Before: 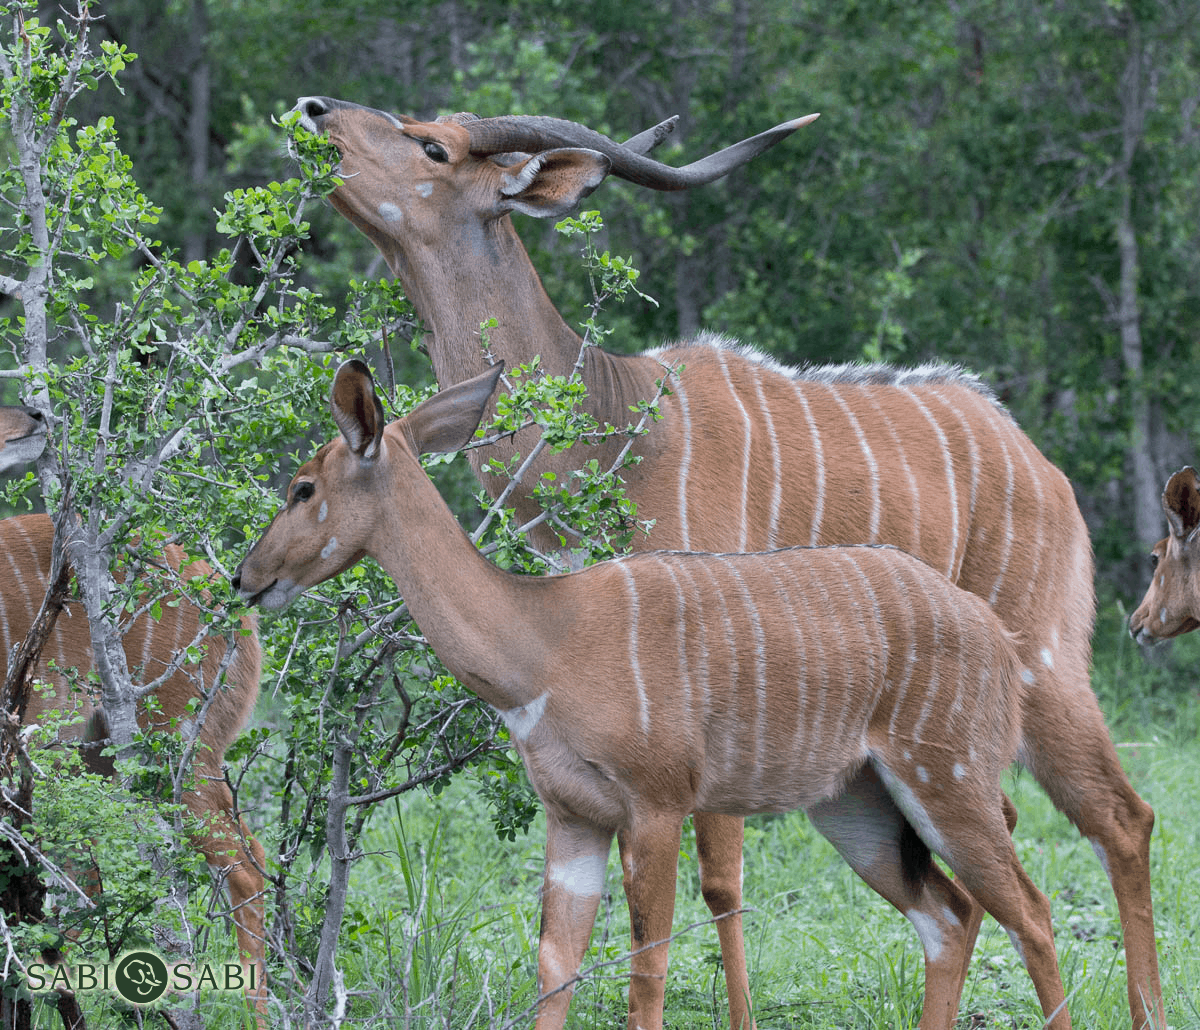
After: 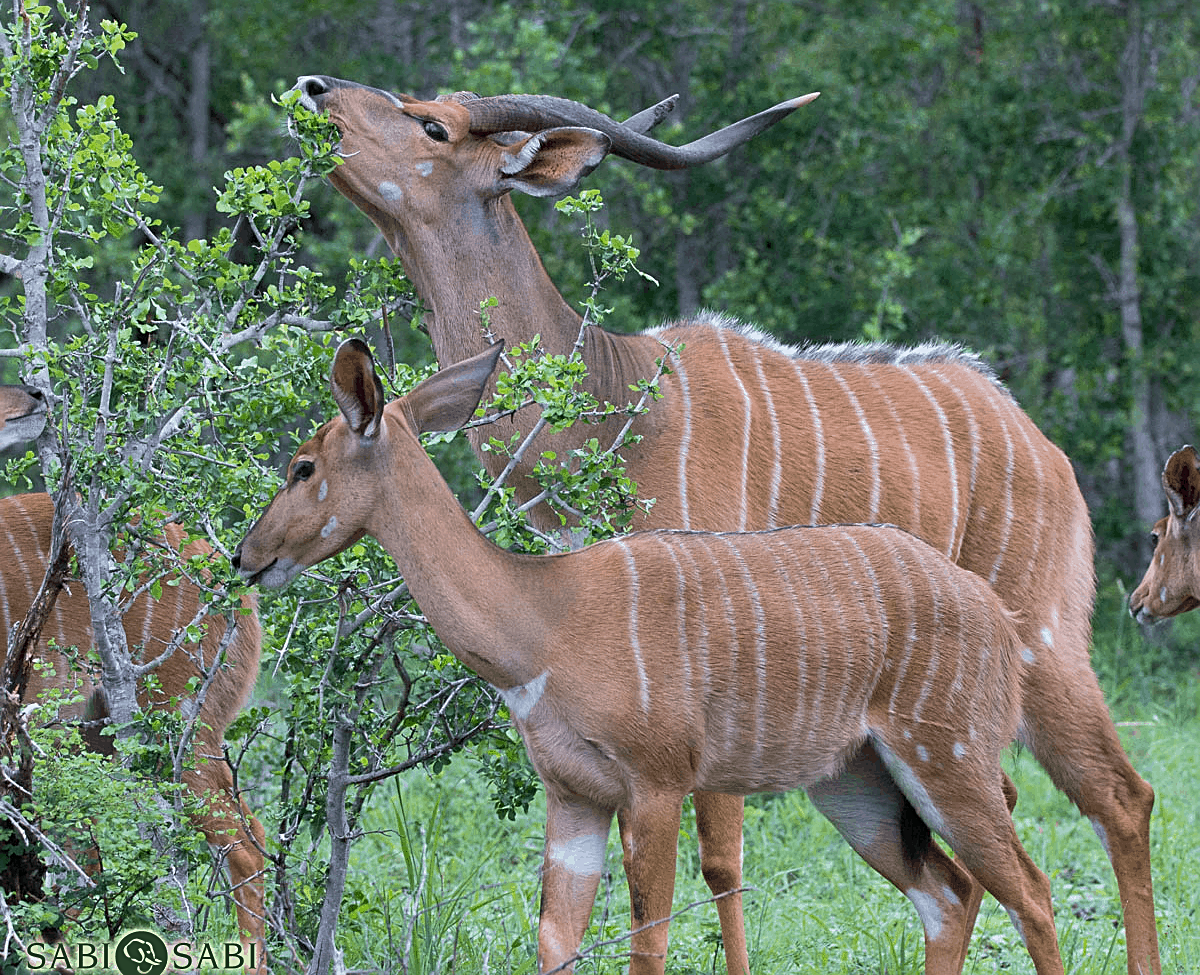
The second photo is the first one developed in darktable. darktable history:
sharpen: on, module defaults
contrast brightness saturation: saturation -0.054
crop and rotate: top 2.114%, bottom 3.14%
velvia: on, module defaults
